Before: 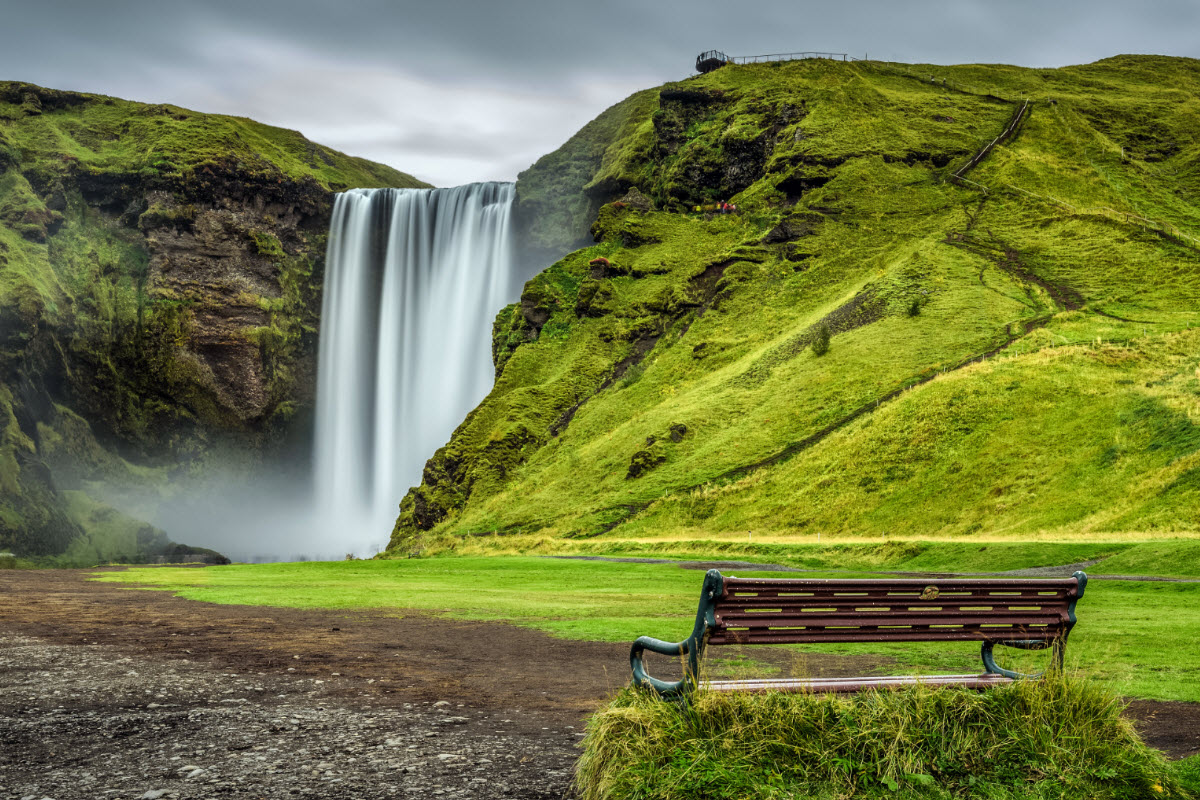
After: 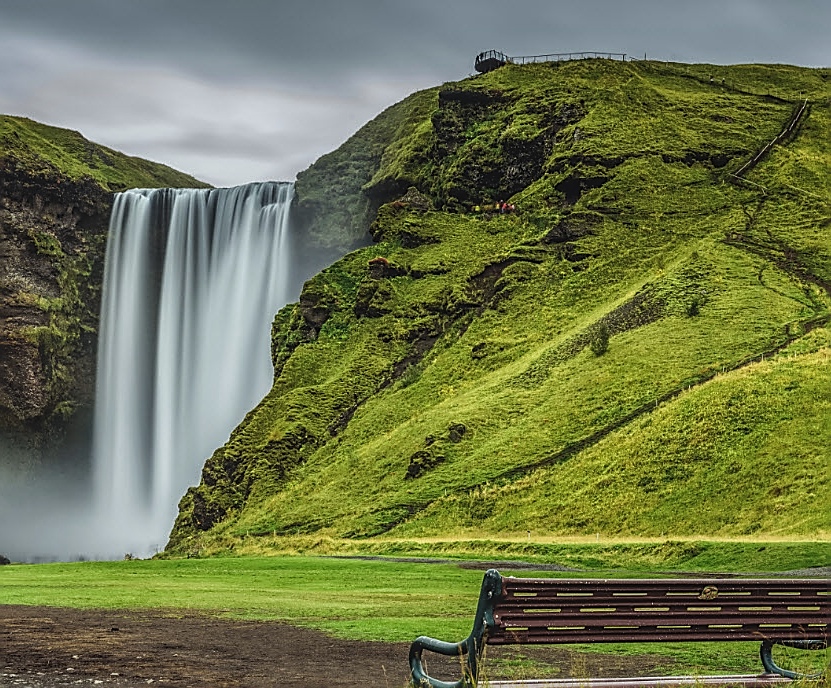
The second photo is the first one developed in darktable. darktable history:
crop: left 18.479%, right 12.2%, bottom 13.971%
exposure: black level correction -0.015, exposure -0.5 EV, compensate highlight preservation false
local contrast: on, module defaults
sharpen: radius 1.4, amount 1.25, threshold 0.7
